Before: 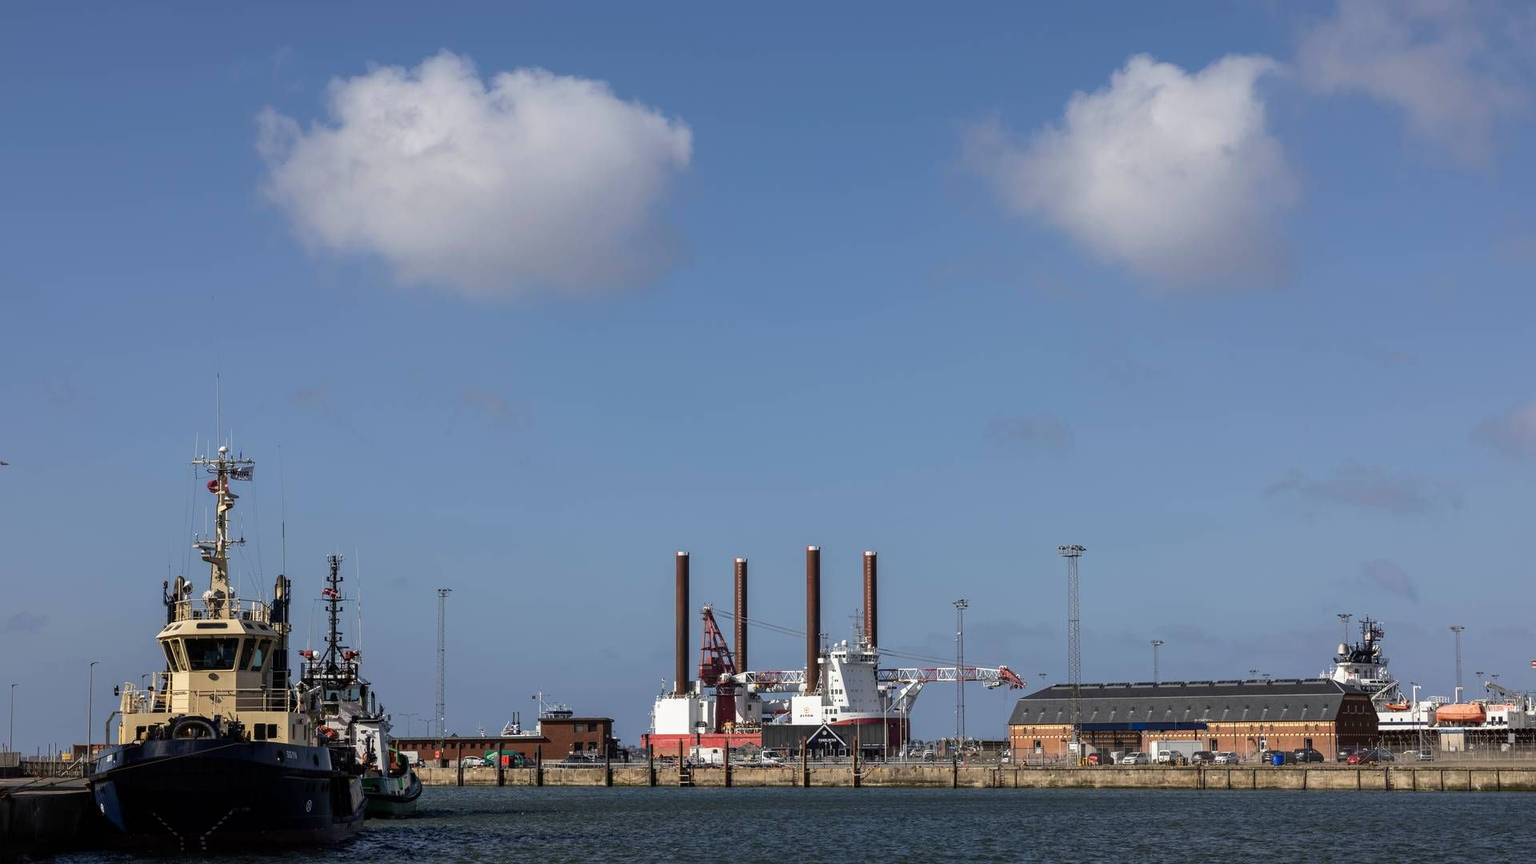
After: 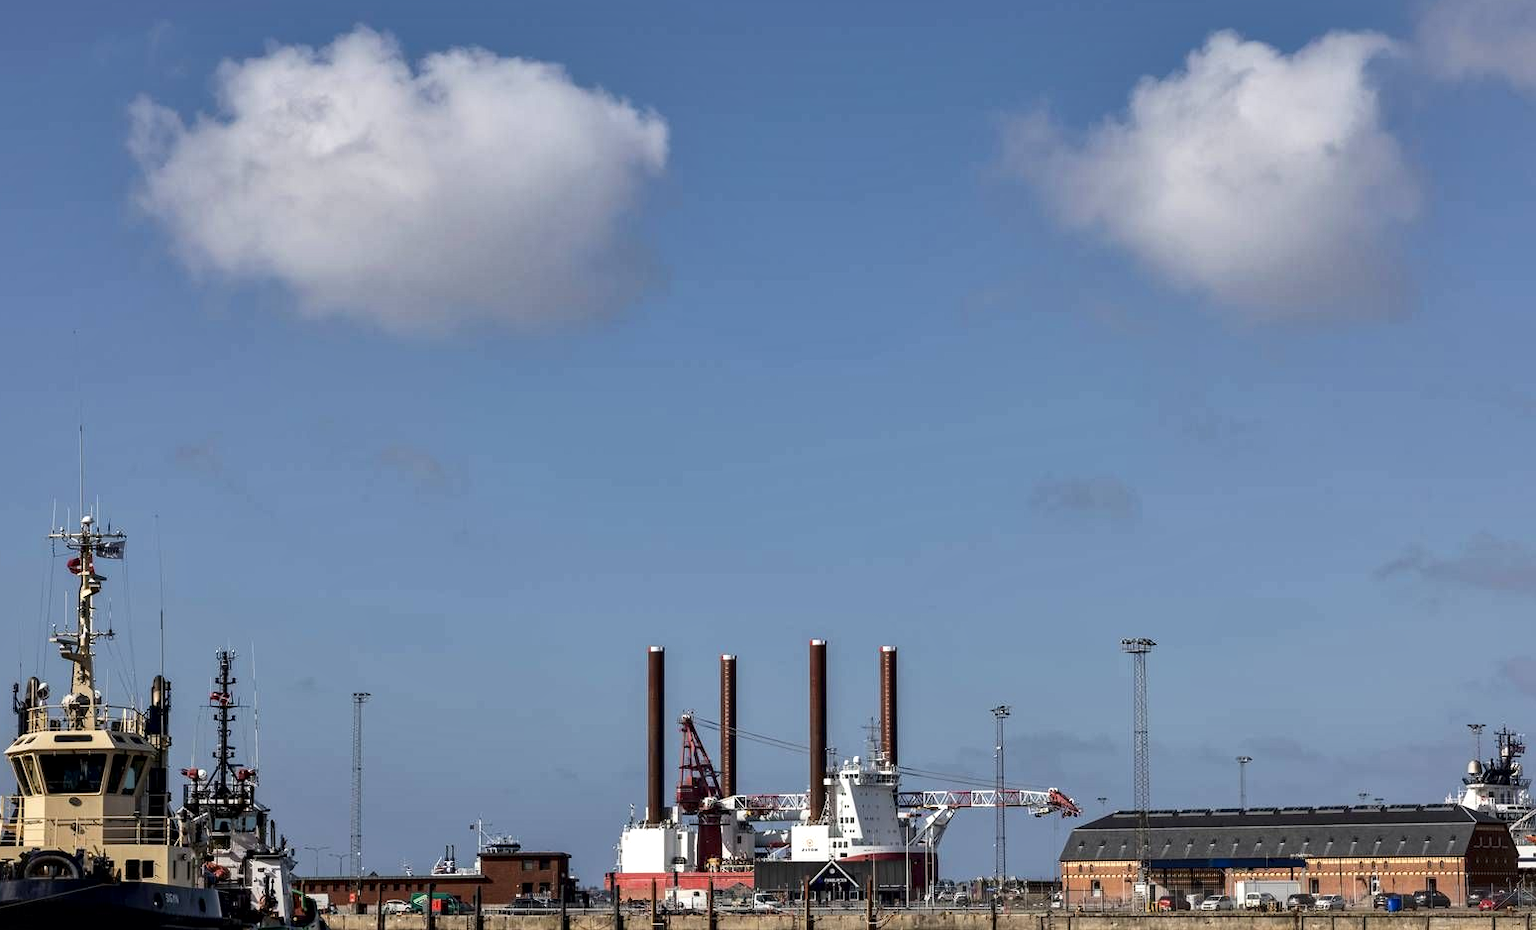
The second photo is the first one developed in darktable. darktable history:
local contrast: mode bilateral grid, contrast 25, coarseness 60, detail 152%, midtone range 0.2
crop: left 9.969%, top 3.516%, right 9.289%, bottom 9.479%
